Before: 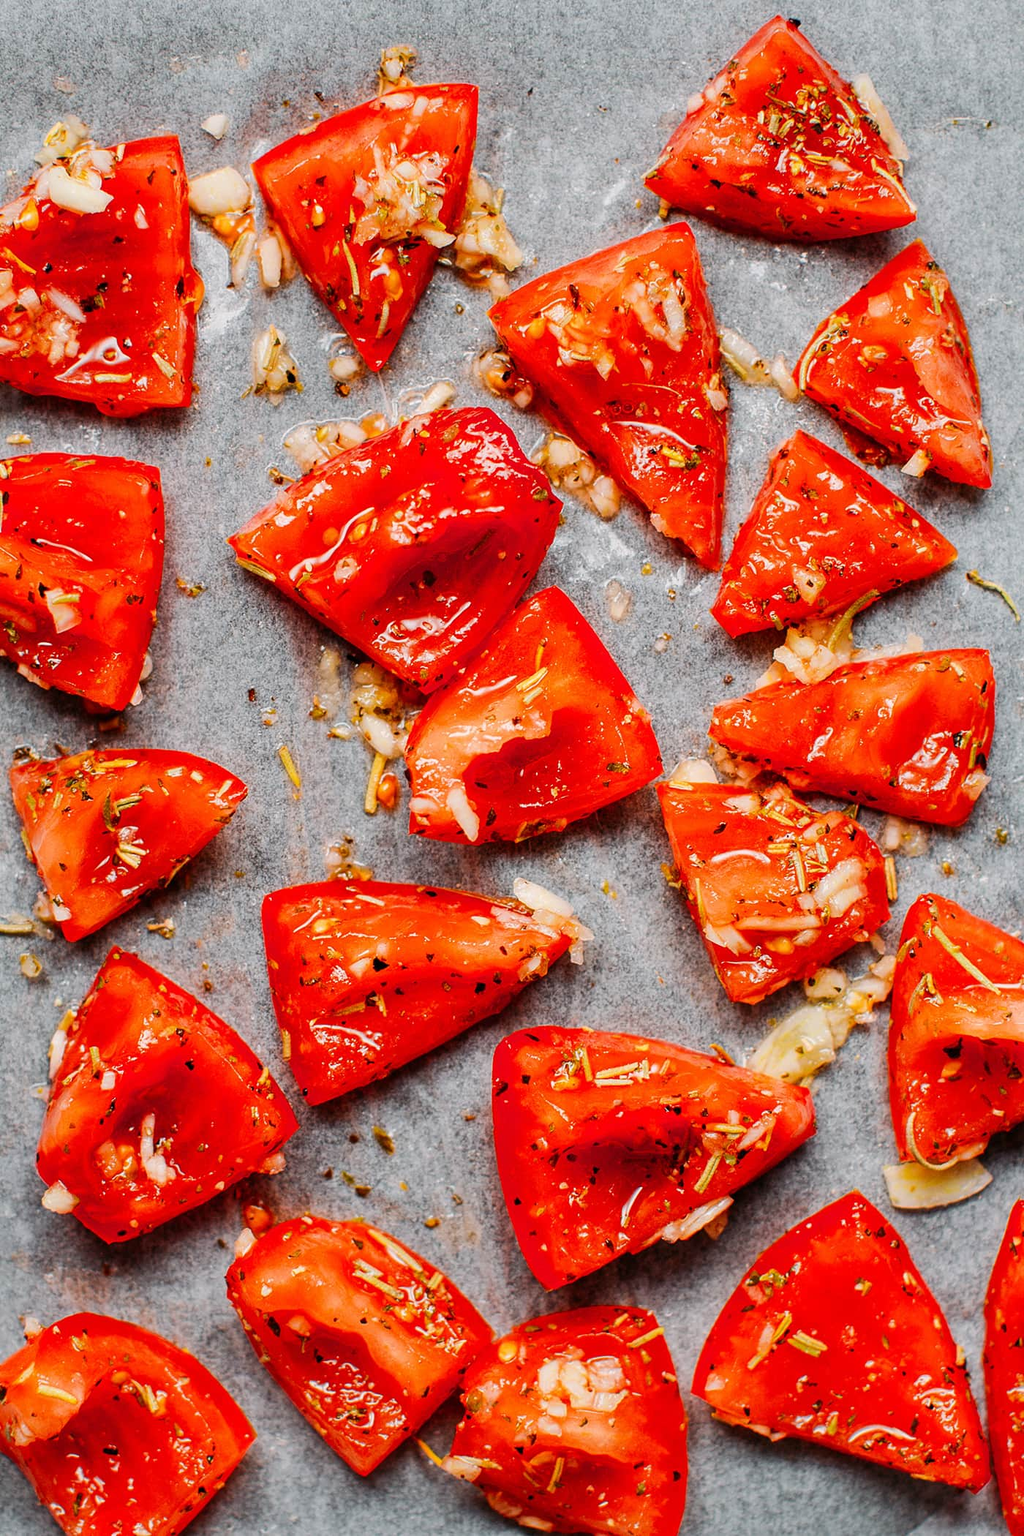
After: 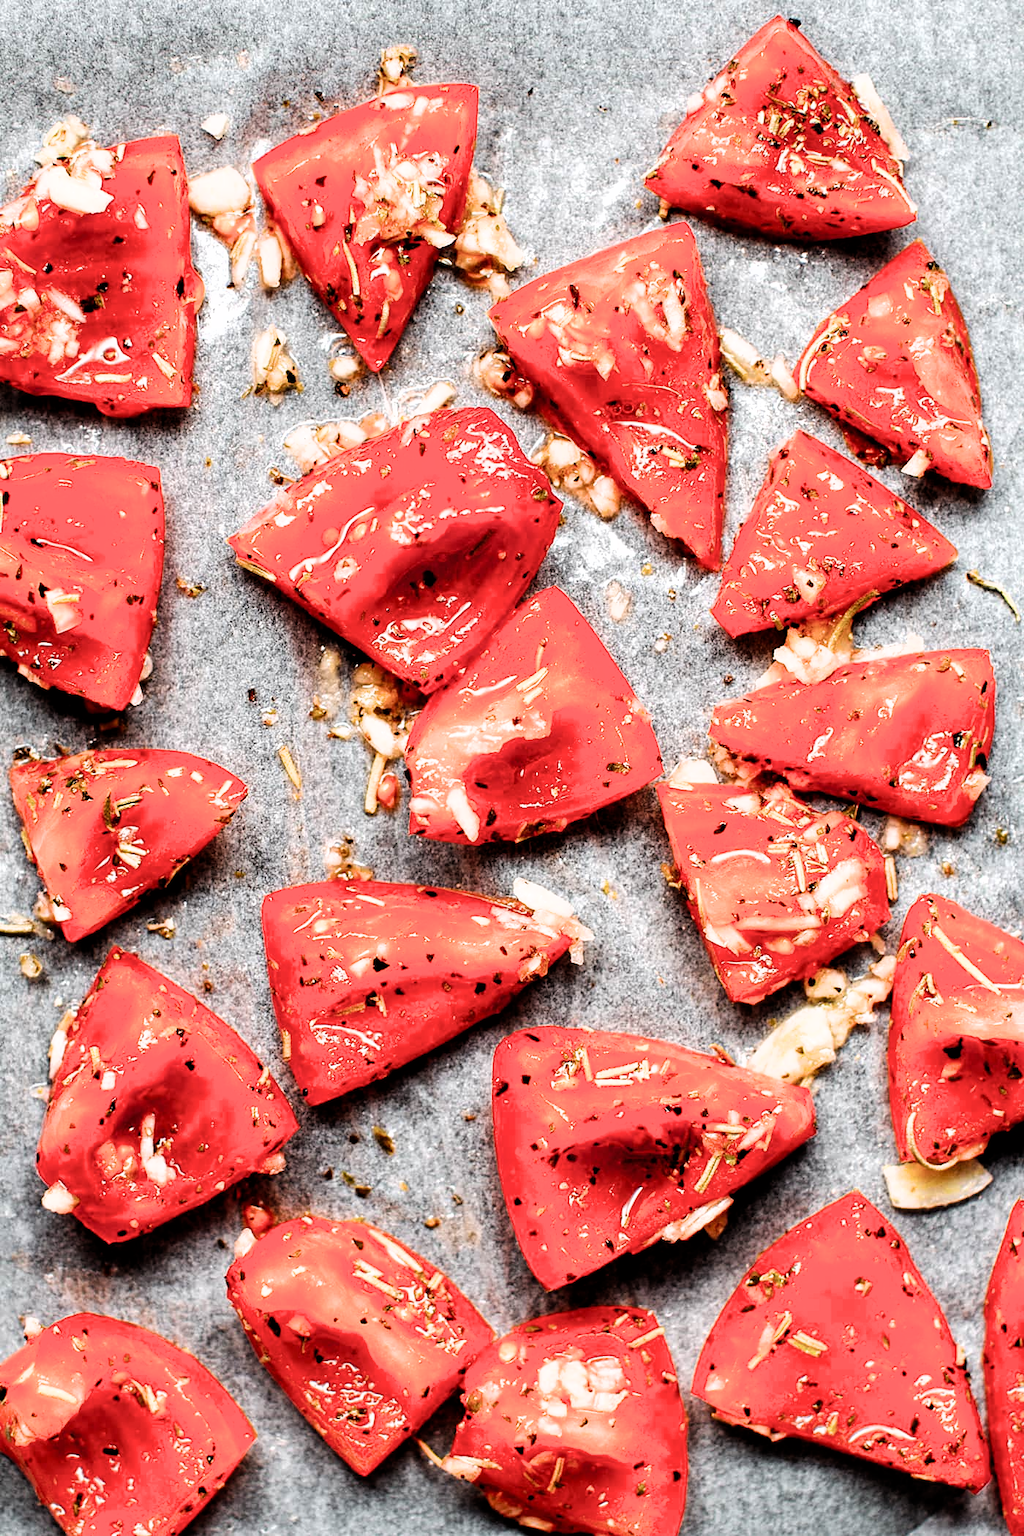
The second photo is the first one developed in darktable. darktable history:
filmic rgb: black relative exposure -8.31 EV, white relative exposure 2.24 EV, hardness 7.08, latitude 85.61%, contrast 1.702, highlights saturation mix -3.55%, shadows ↔ highlights balance -2.84%
